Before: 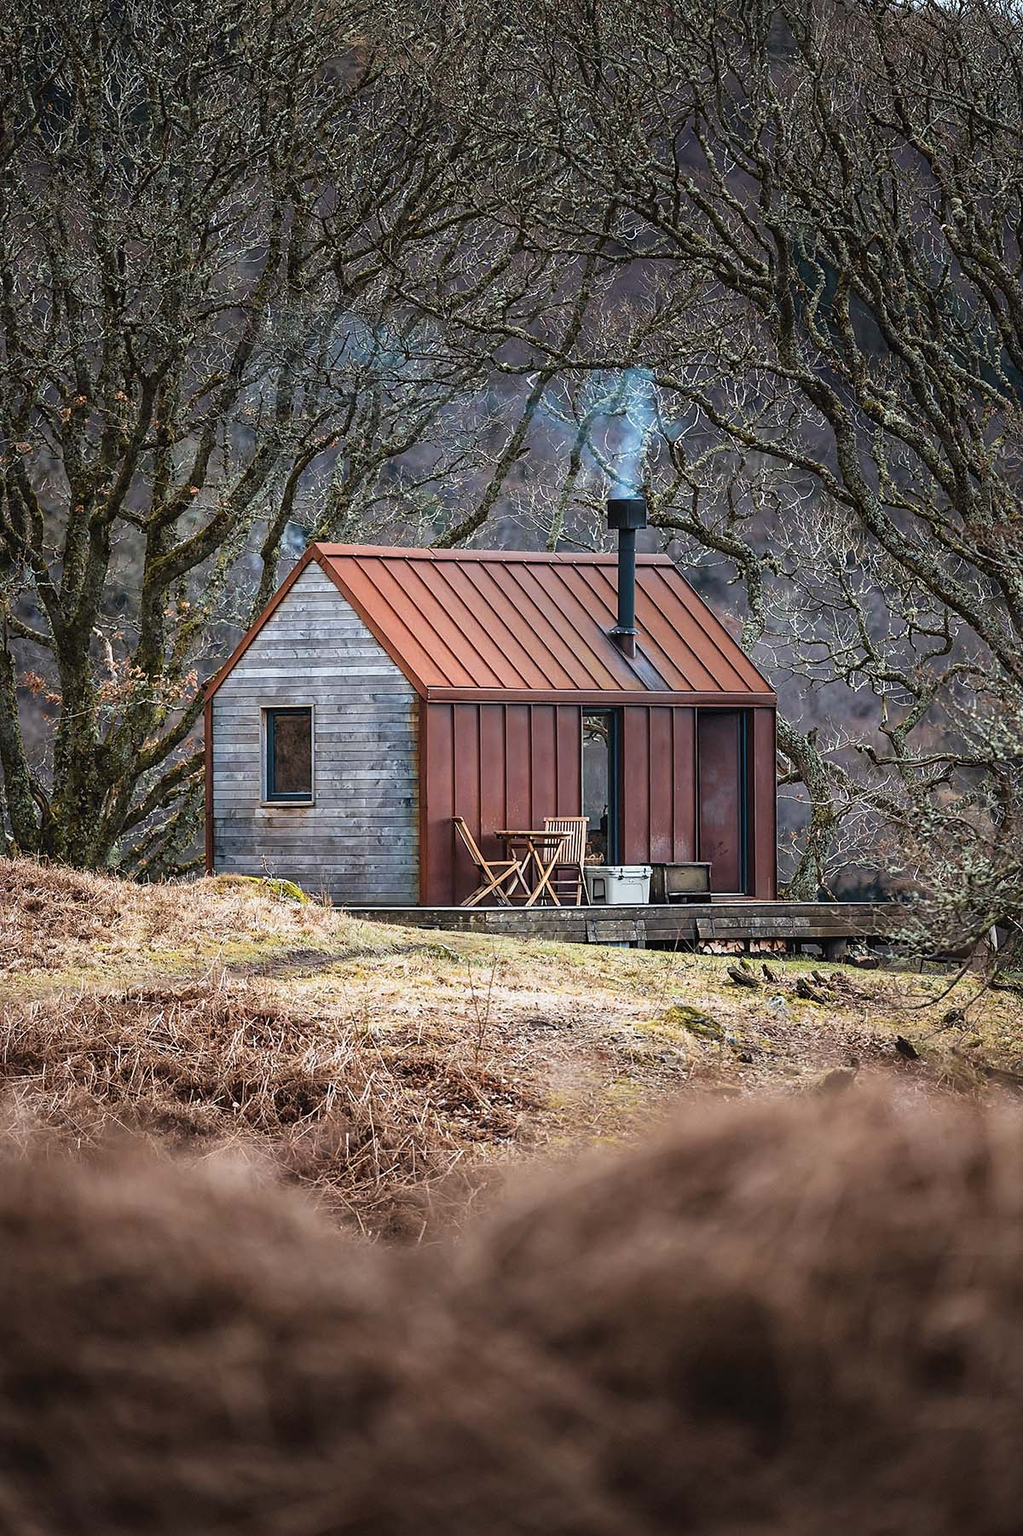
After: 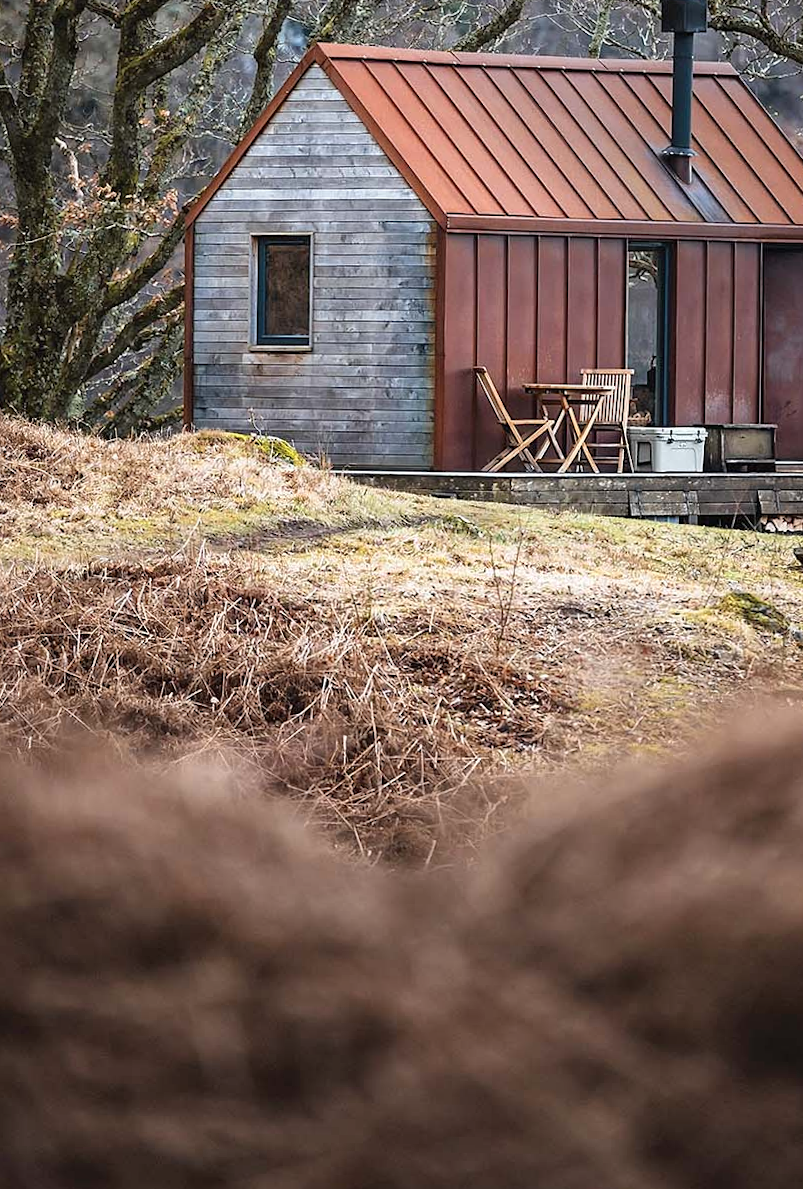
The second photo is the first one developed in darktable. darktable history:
crop and rotate: angle -0.889°, left 3.681%, top 32.416%, right 27.823%
exposure: exposure 0.124 EV, compensate highlight preservation false
shadows and highlights: radius 127.04, shadows 30.48, highlights -30.49, low approximation 0.01, soften with gaussian
